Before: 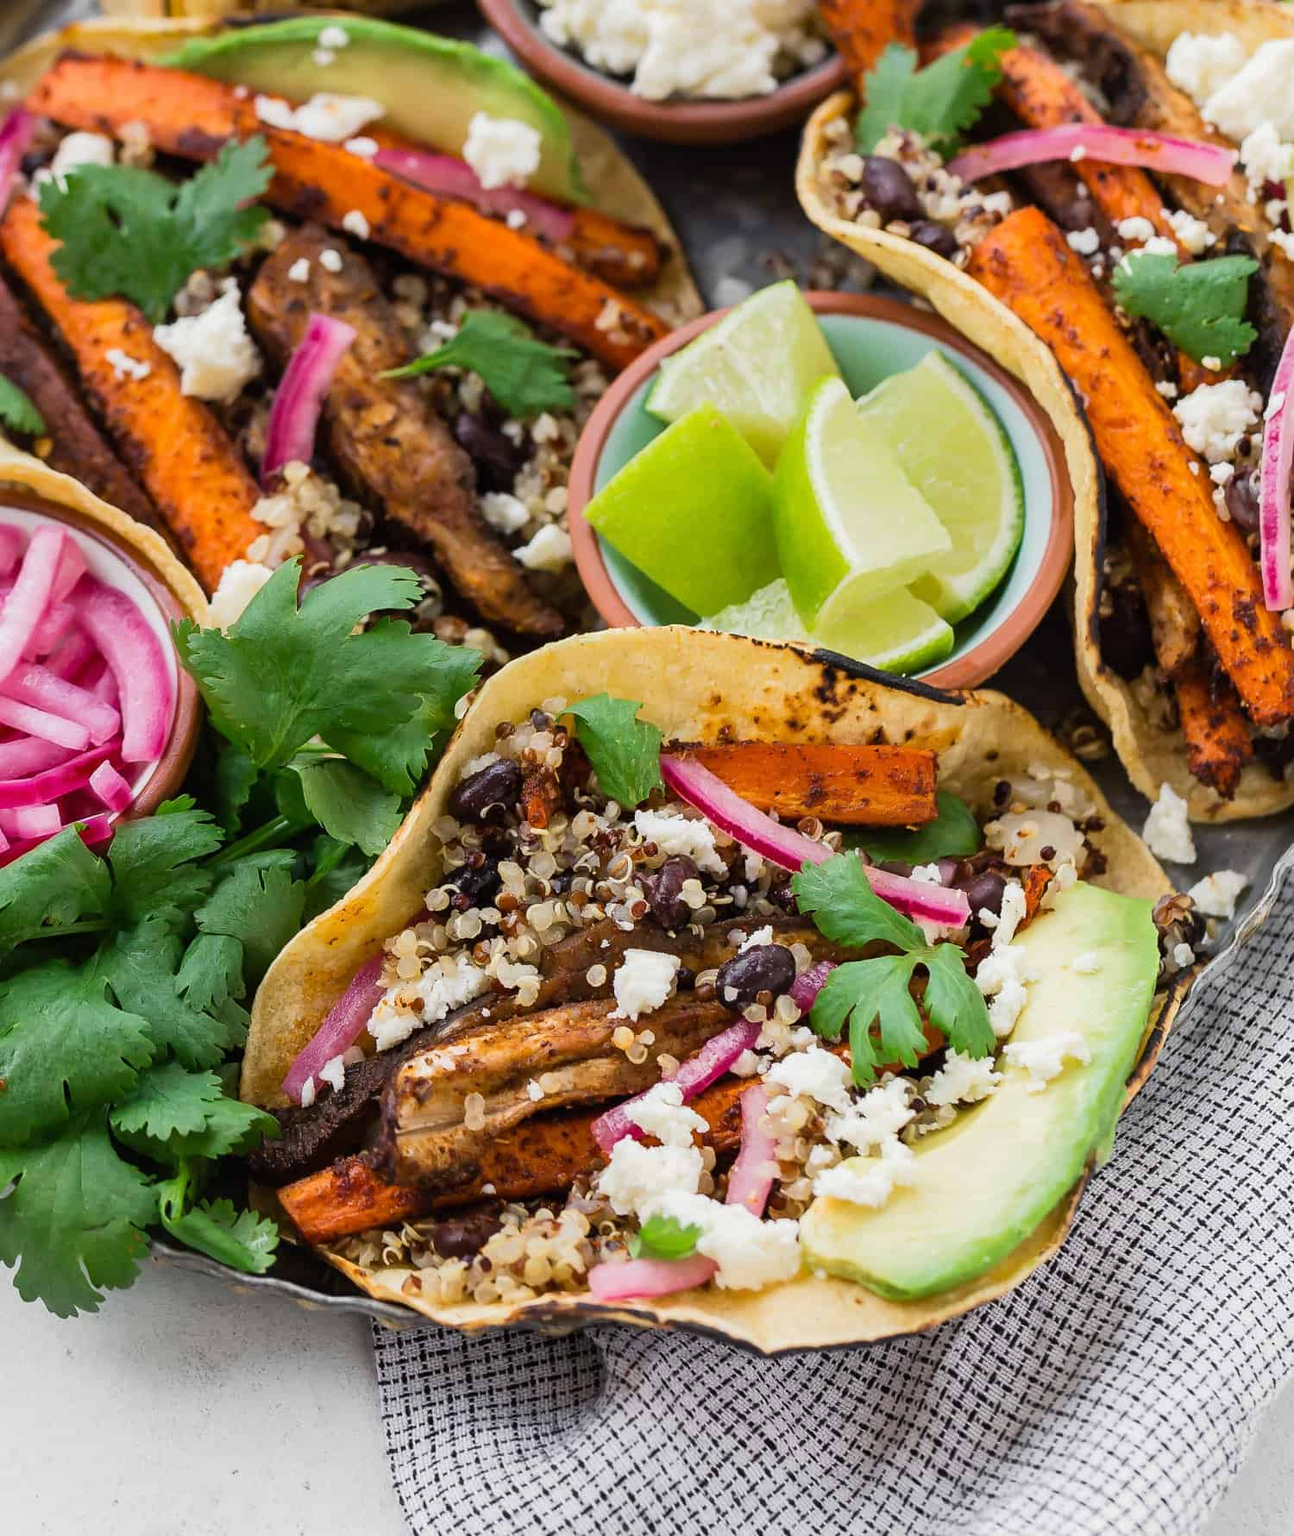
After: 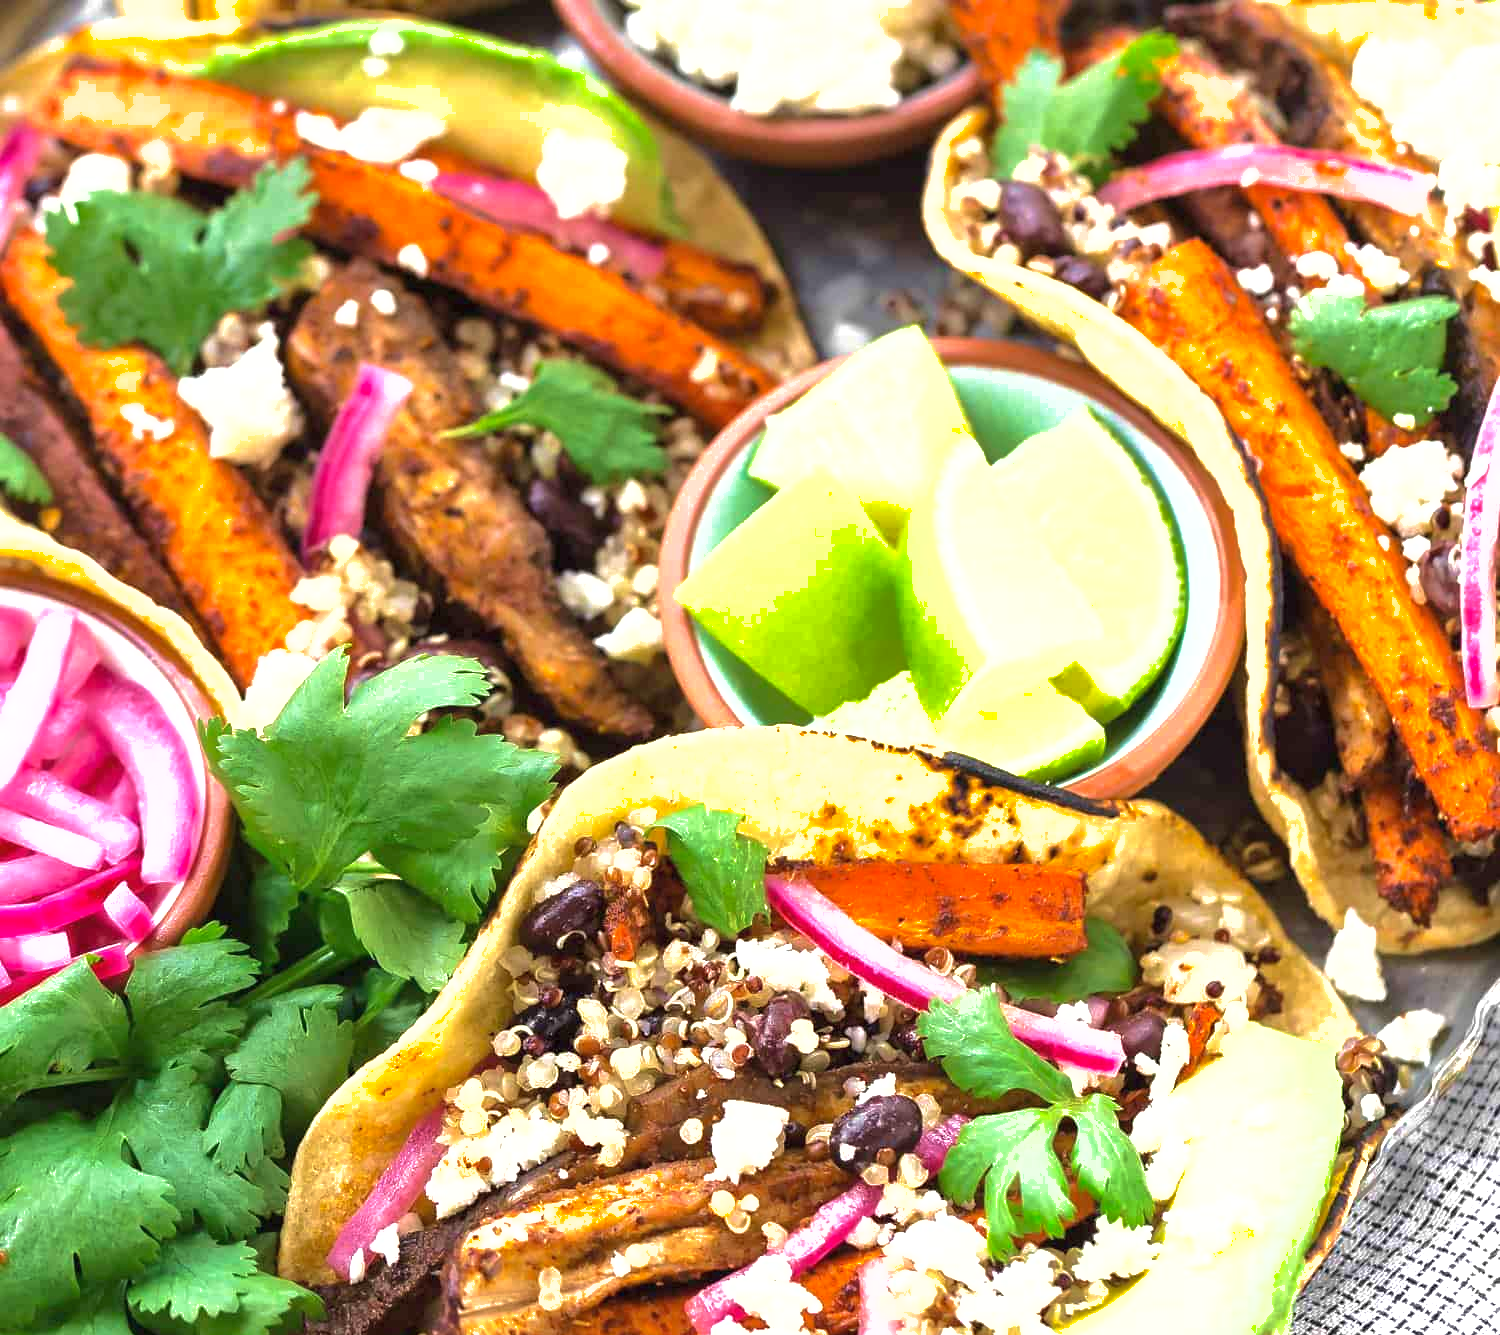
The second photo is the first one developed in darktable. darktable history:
exposure: black level correction 0, exposure 1.2 EV, compensate highlight preservation false
velvia: on, module defaults
shadows and highlights: shadows 30
crop: bottom 24.967%
